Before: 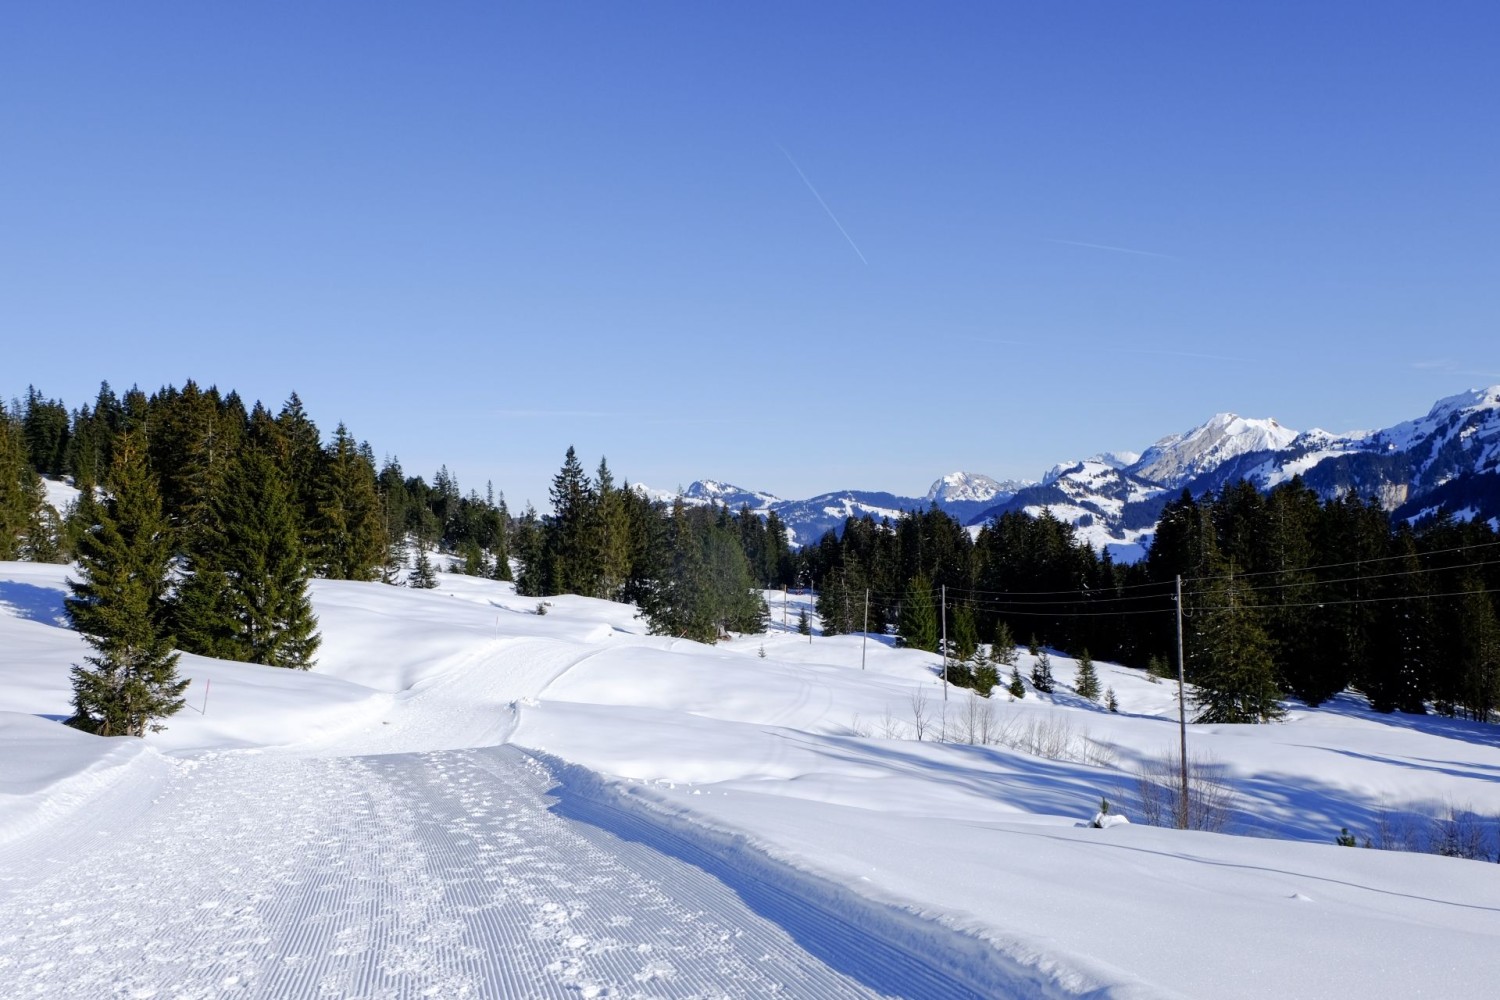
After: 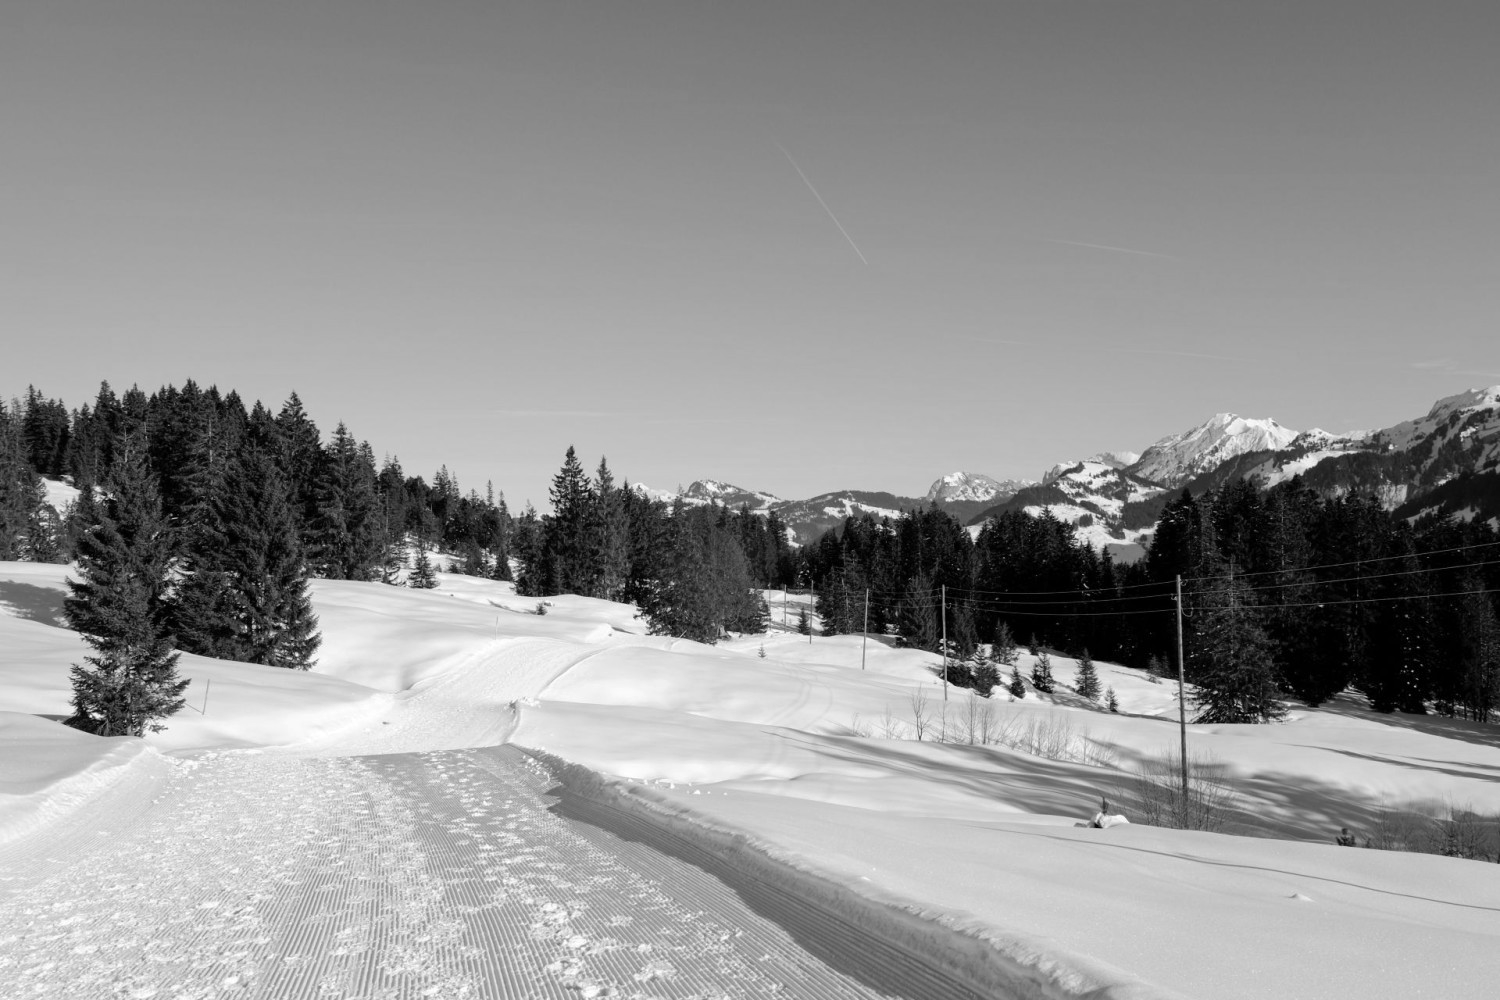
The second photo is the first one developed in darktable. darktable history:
shadows and highlights: shadows 25, highlights -25
monochrome: on, module defaults
